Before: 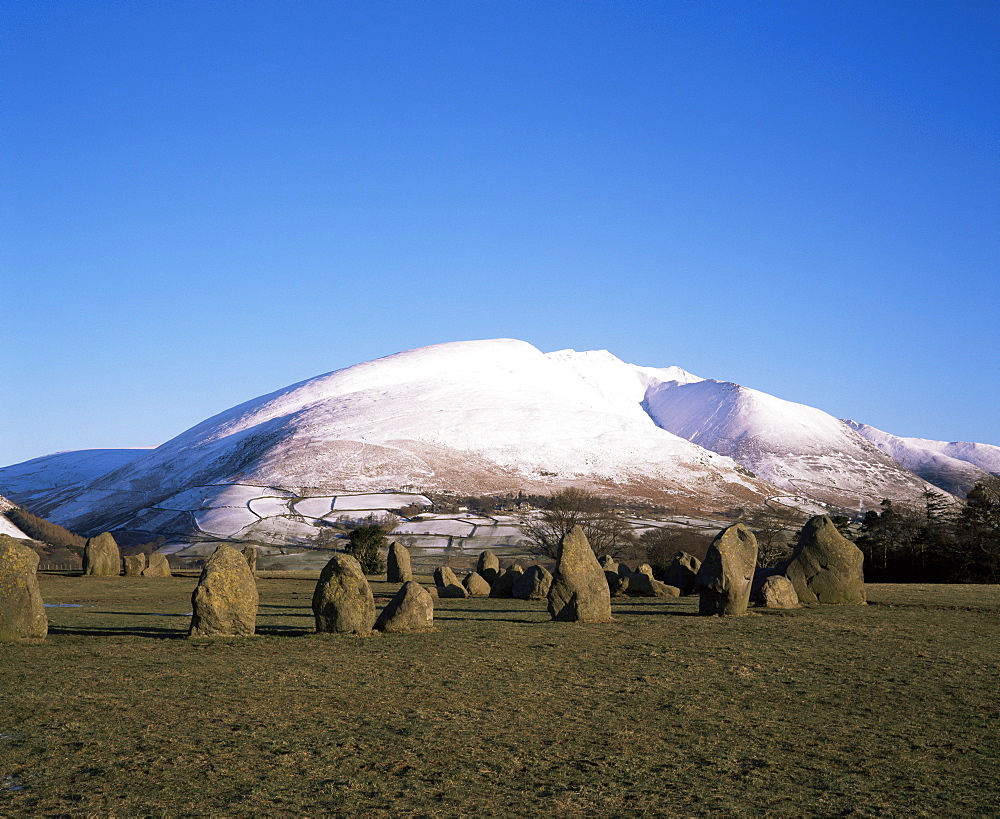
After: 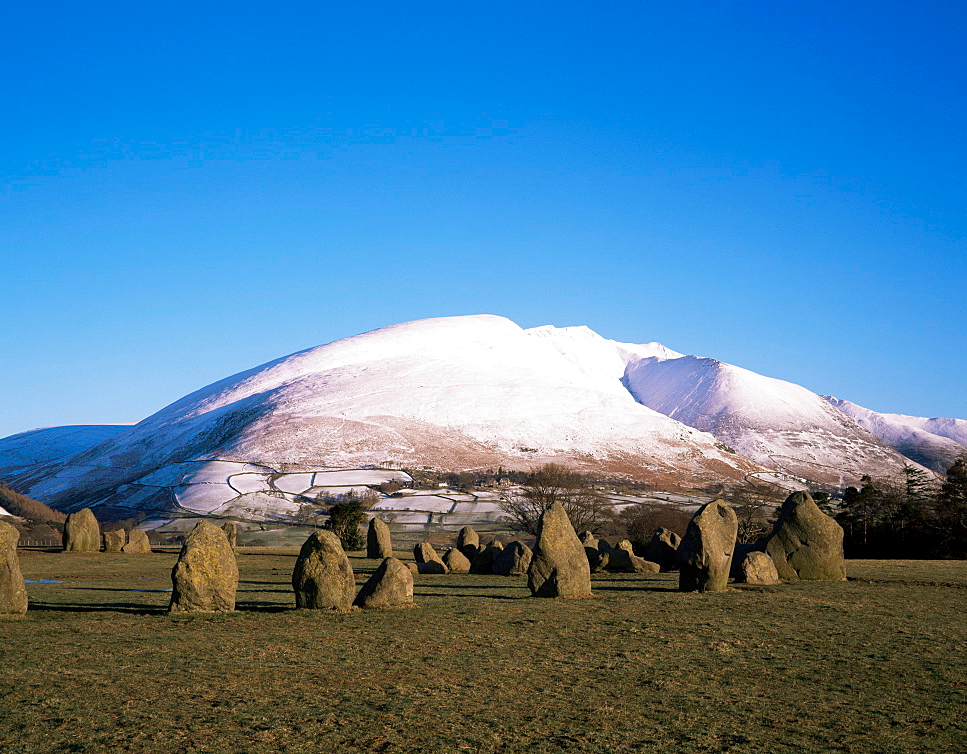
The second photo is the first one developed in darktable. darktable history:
crop: left 2.083%, top 2.936%, right 1.194%, bottom 4.959%
